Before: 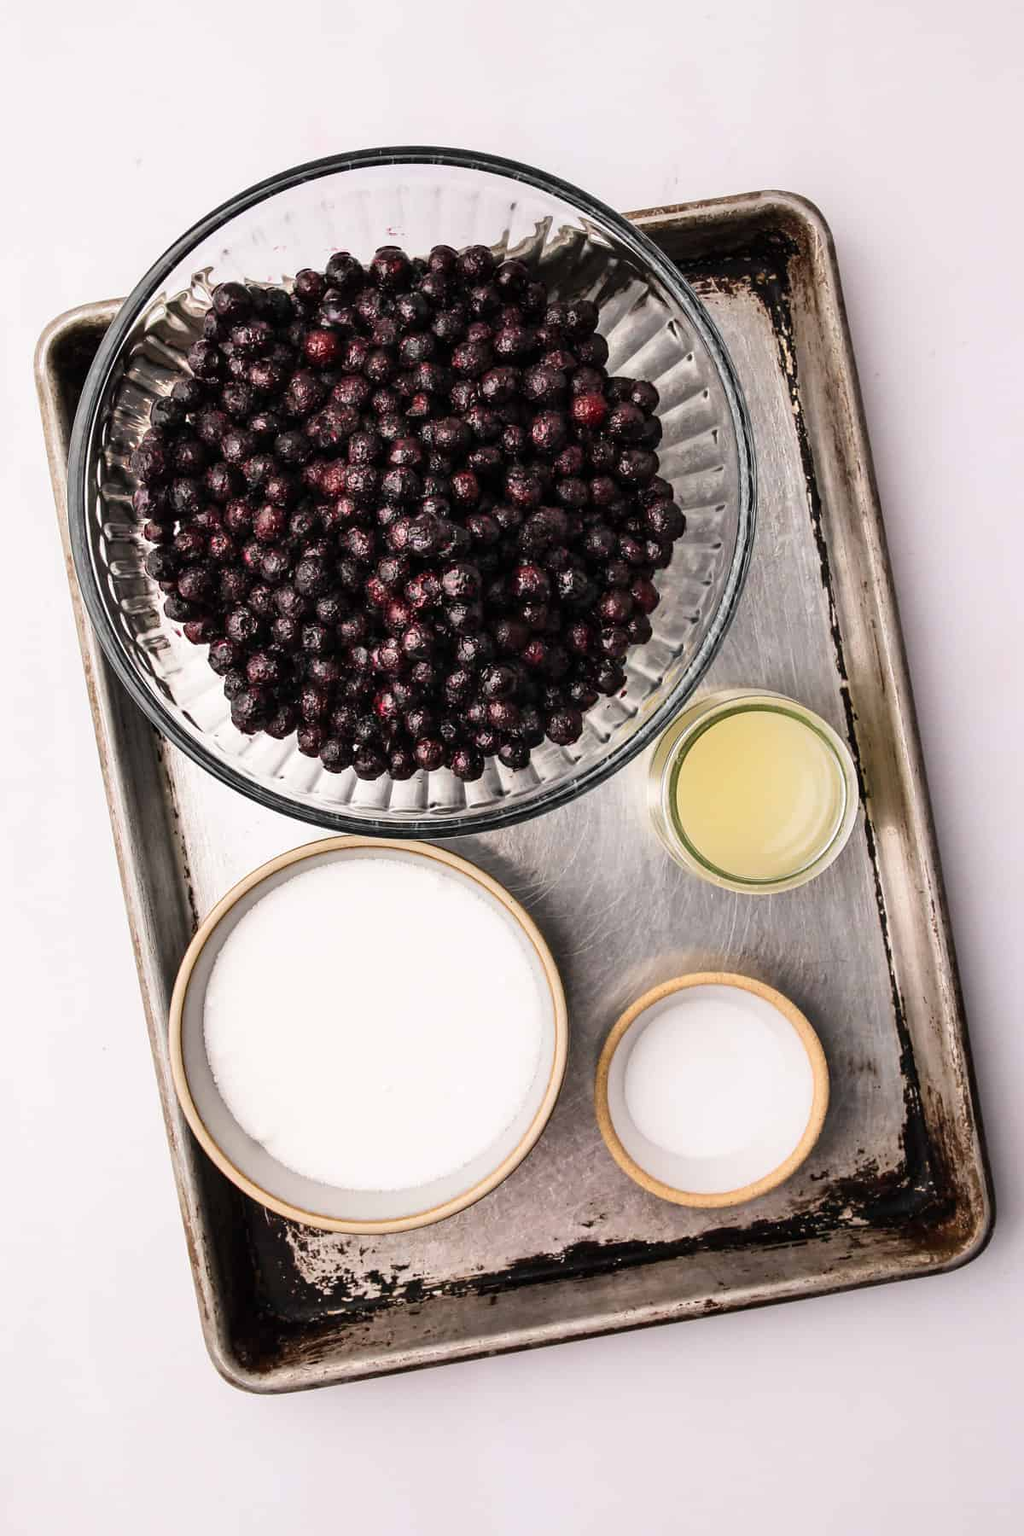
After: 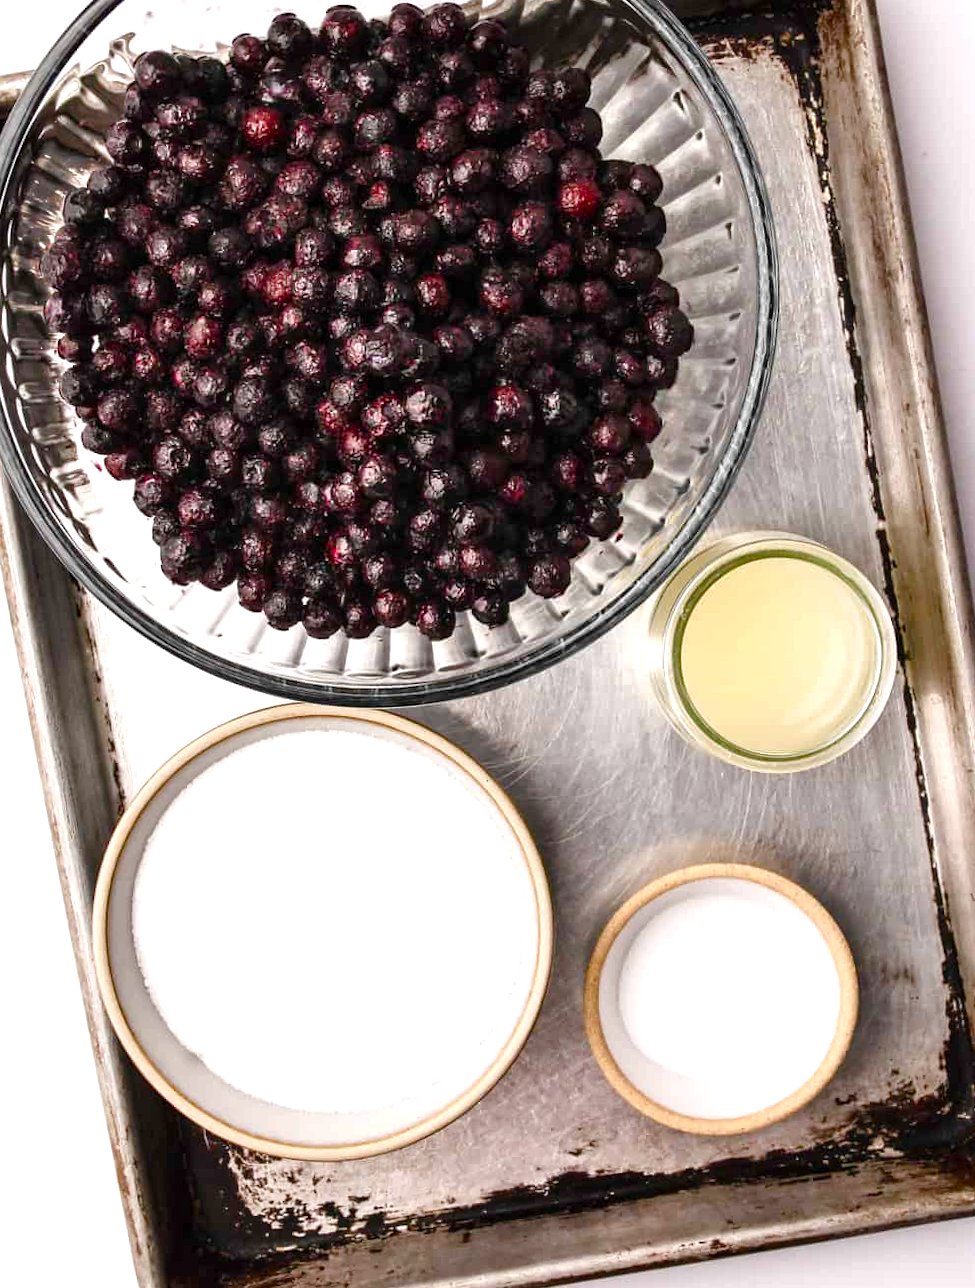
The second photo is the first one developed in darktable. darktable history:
color balance rgb: perceptual saturation grading › global saturation 20%, perceptual saturation grading › highlights -50%, perceptual saturation grading › shadows 30%, perceptual brilliance grading › global brilliance 10%, perceptual brilliance grading › shadows 15%
base curve: curves: ch0 [(0, 0) (0.303, 0.277) (1, 1)]
rotate and perspective: lens shift (vertical) 0.048, lens shift (horizontal) -0.024, automatic cropping off
crop: left 9.712%, top 16.928%, right 10.845%, bottom 12.332%
